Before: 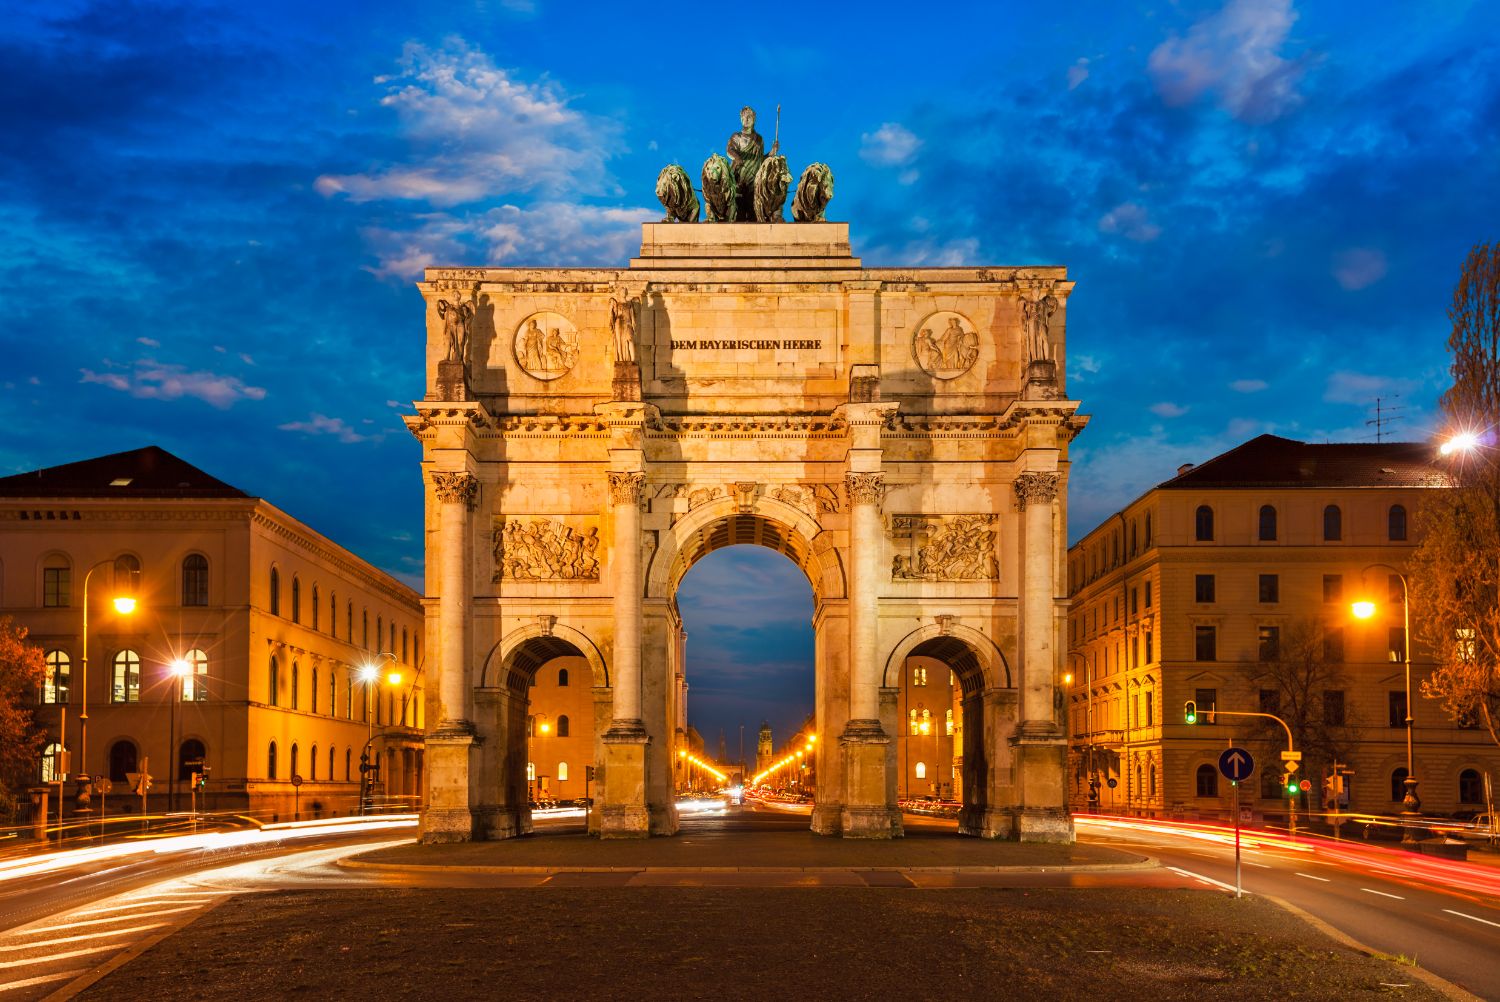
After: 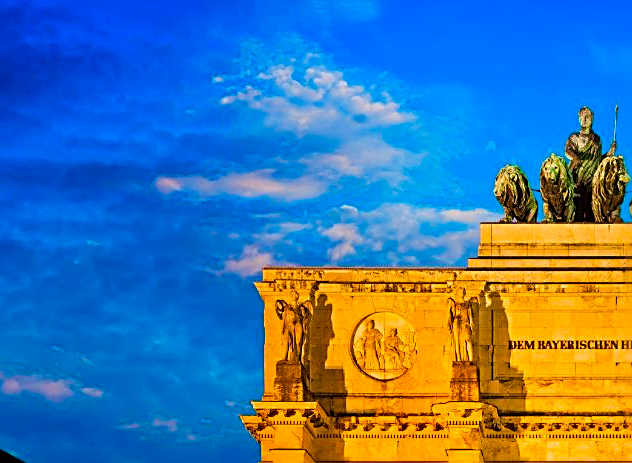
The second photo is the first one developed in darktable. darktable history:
color balance rgb: highlights gain › chroma 2.154%, highlights gain › hue 75.12°, linear chroma grading › global chroma 0.969%, perceptual saturation grading › global saturation 35.496%, perceptual brilliance grading › mid-tones 10.686%, perceptual brilliance grading › shadows 15.404%, global vibrance 20%
crop and rotate: left 10.818%, top 0.077%, right 47.014%, bottom 53.679%
haze removal: compatibility mode true, adaptive false
sharpen: radius 2.533, amount 0.622
